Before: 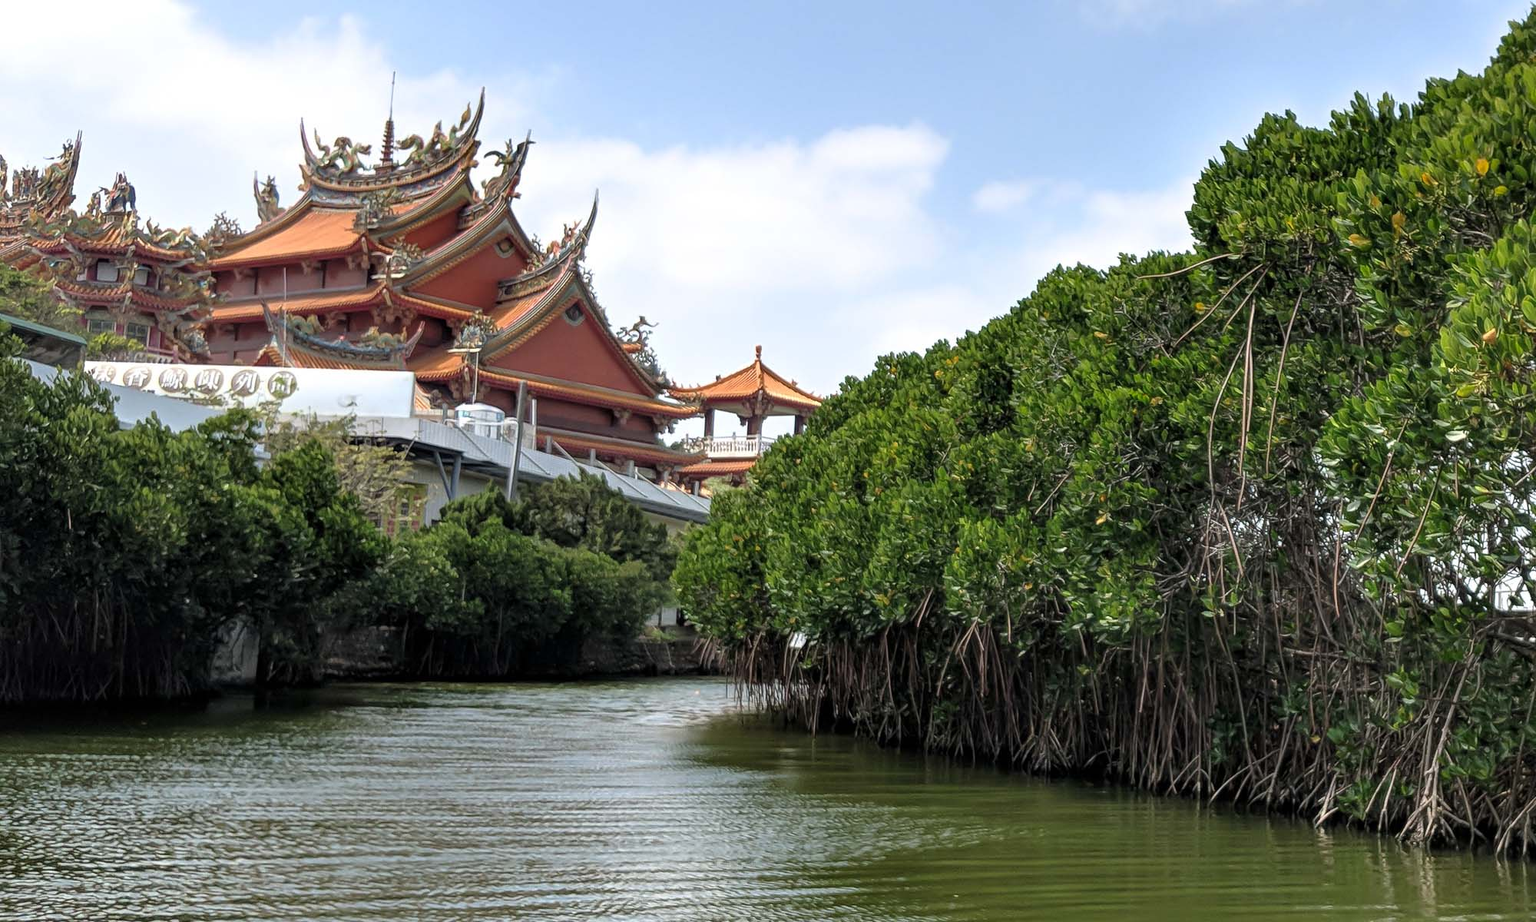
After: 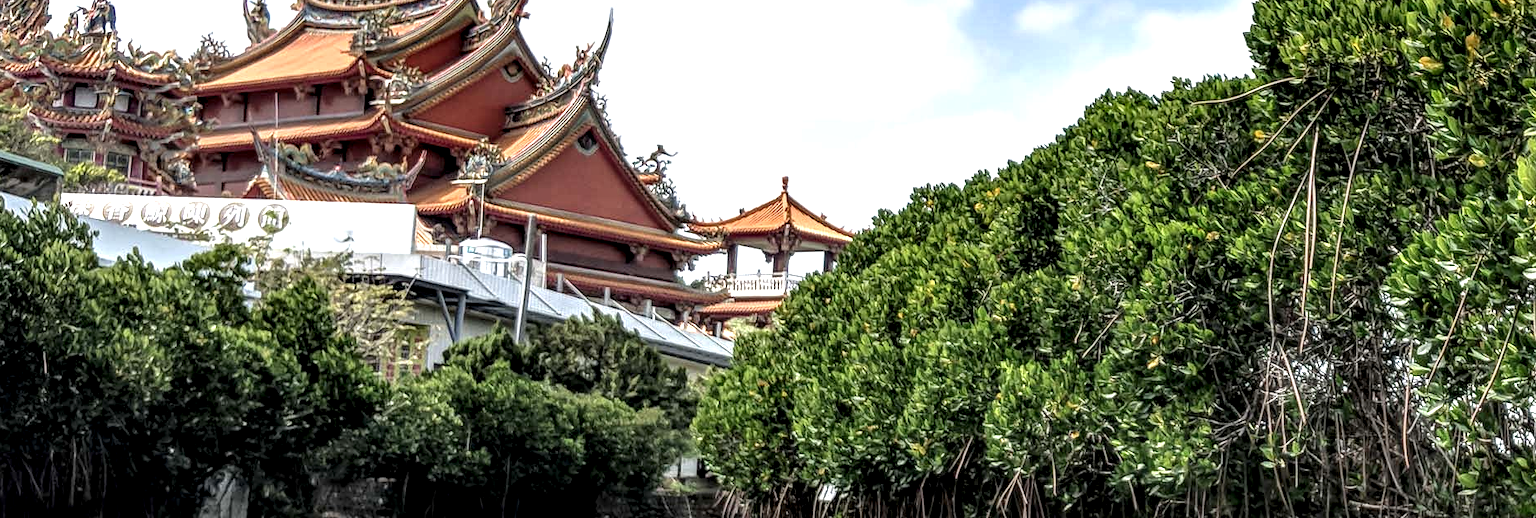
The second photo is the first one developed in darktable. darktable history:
exposure: exposure 0.296 EV, compensate highlight preservation false
local contrast: highlights 16%, detail 188%
crop: left 1.832%, top 19.725%, right 5.027%, bottom 27.791%
